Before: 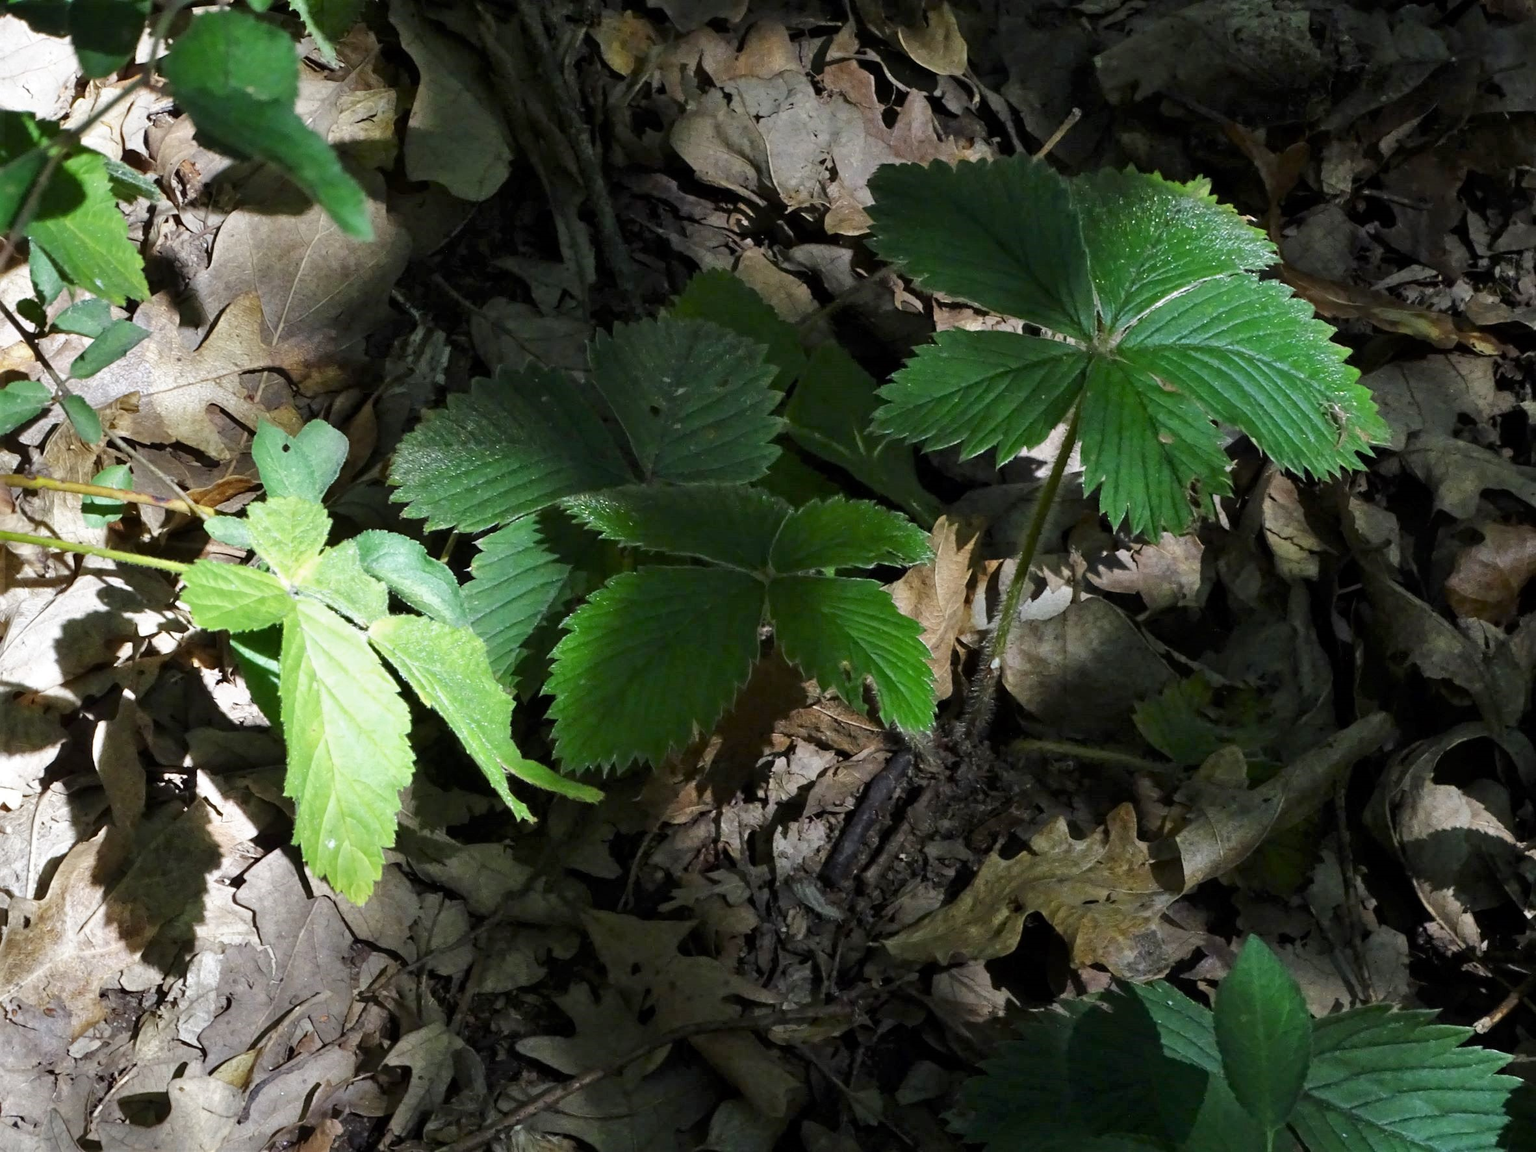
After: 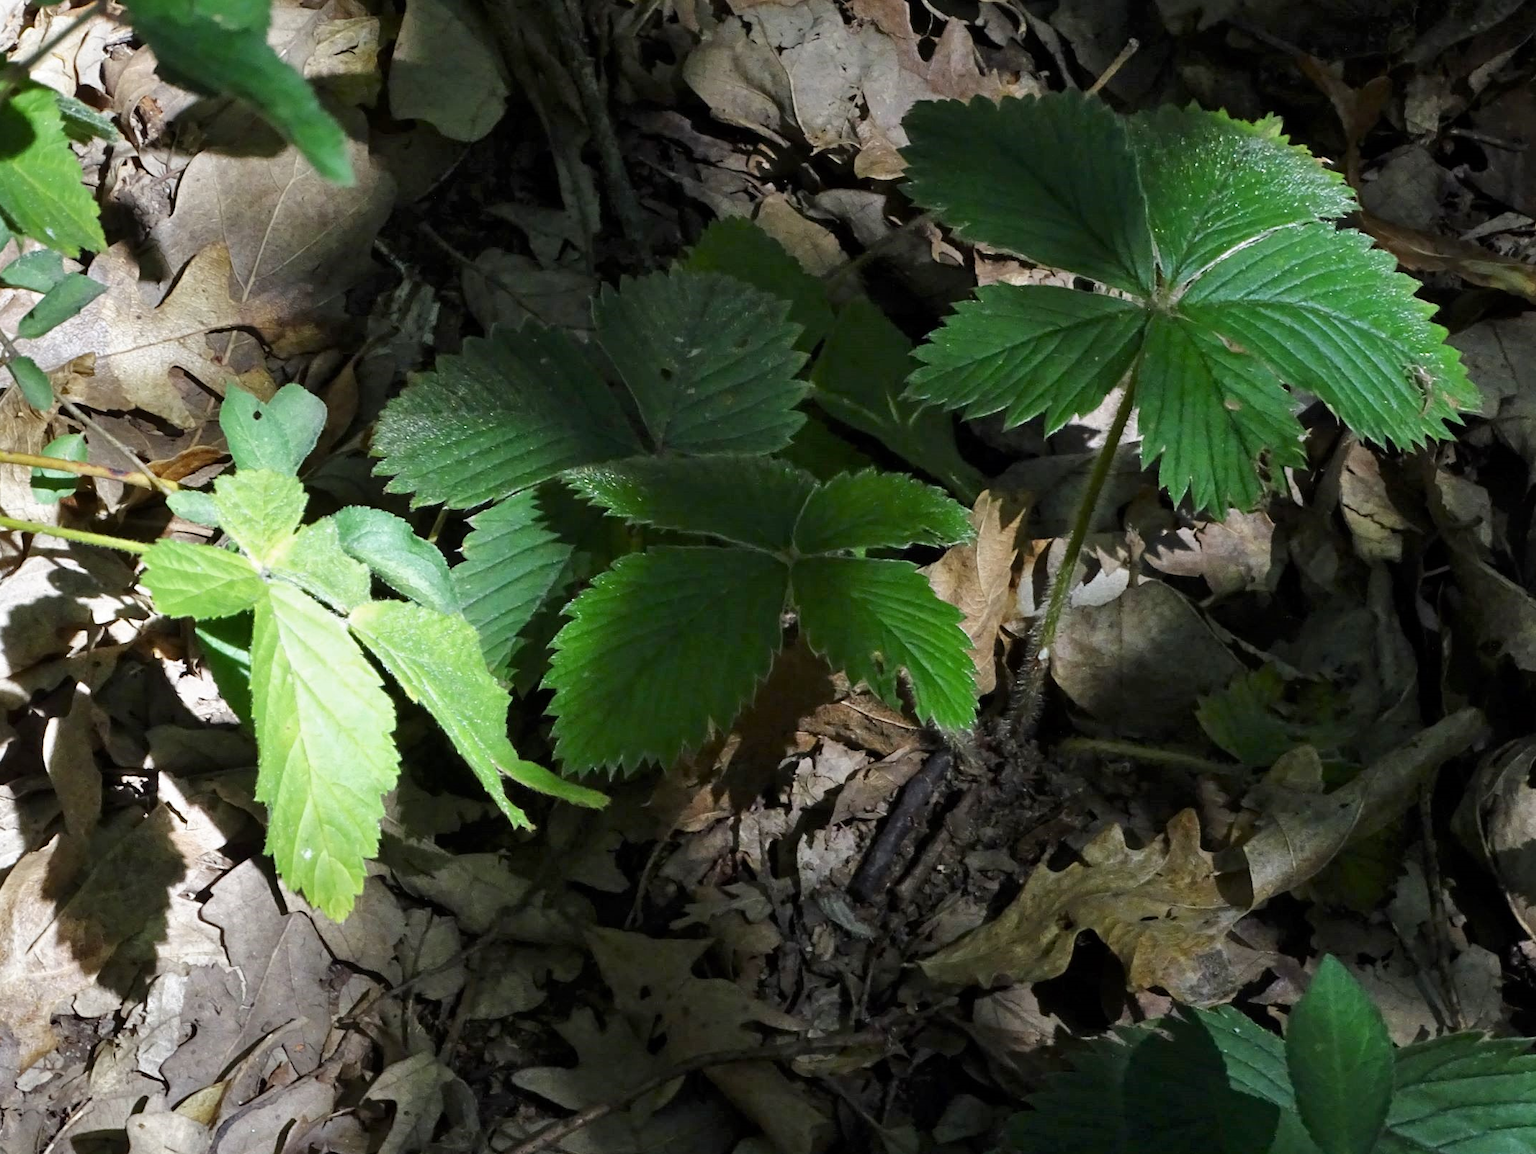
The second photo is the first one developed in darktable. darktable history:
crop: left 3.535%, top 6.402%, right 6.204%, bottom 3.17%
